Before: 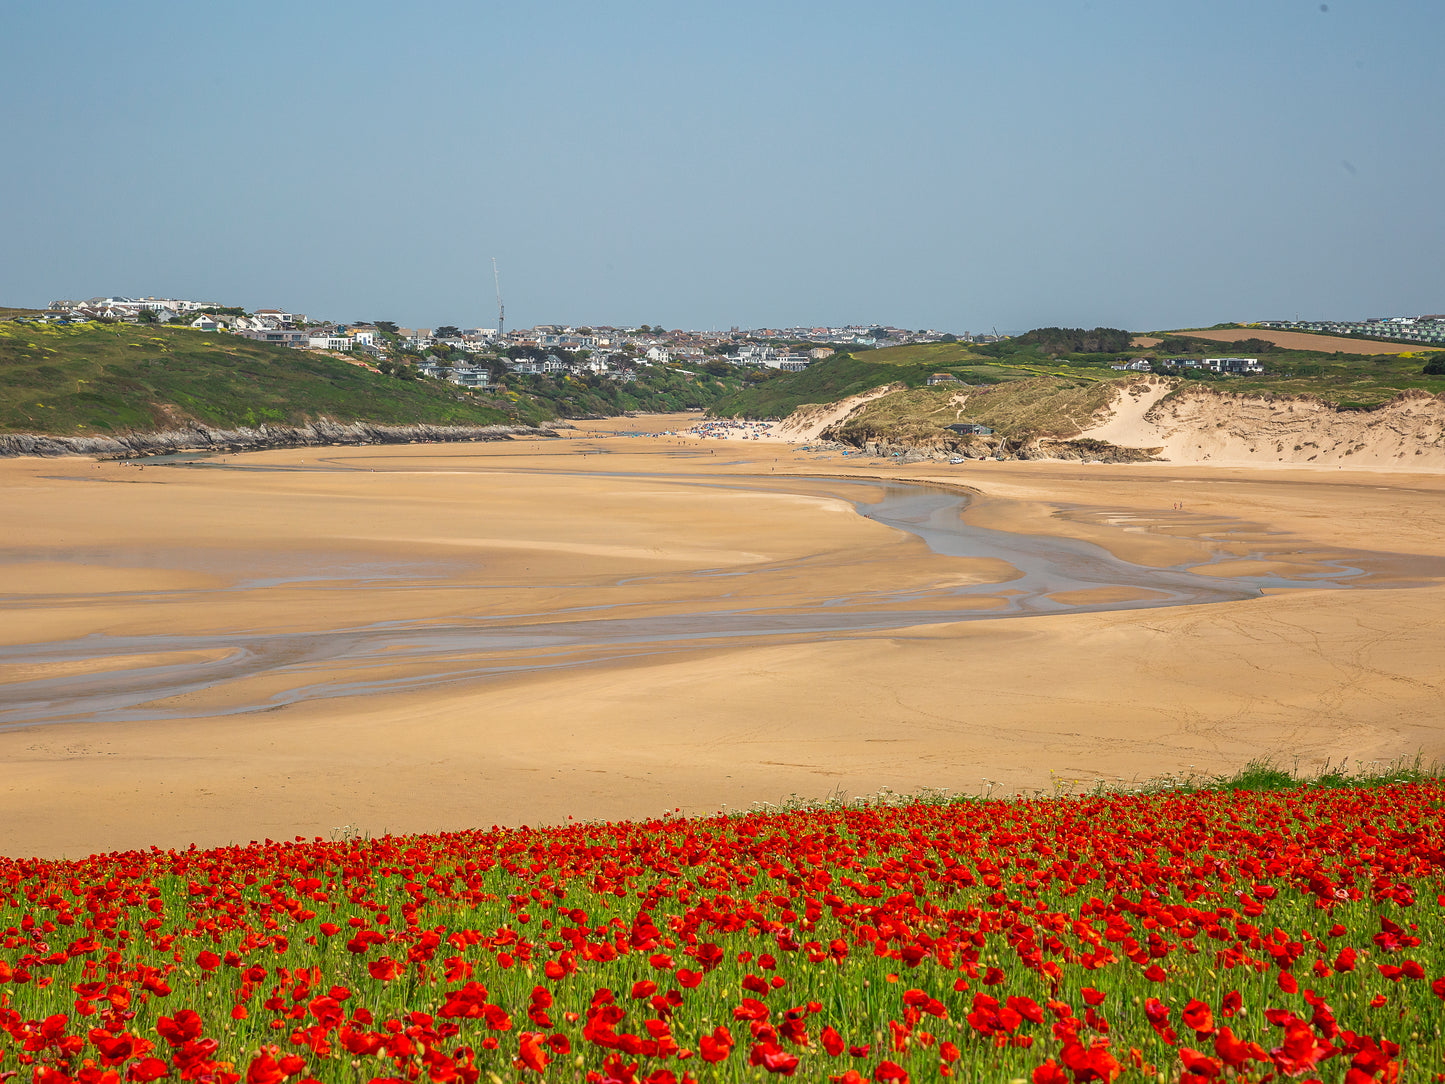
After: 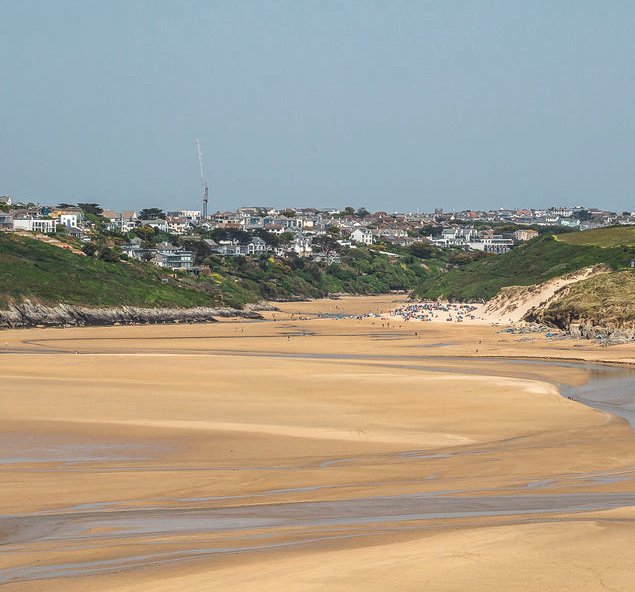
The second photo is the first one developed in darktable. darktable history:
crop: left 20.534%, top 10.888%, right 35.497%, bottom 34.496%
local contrast: on, module defaults
contrast brightness saturation: saturation -0.057
